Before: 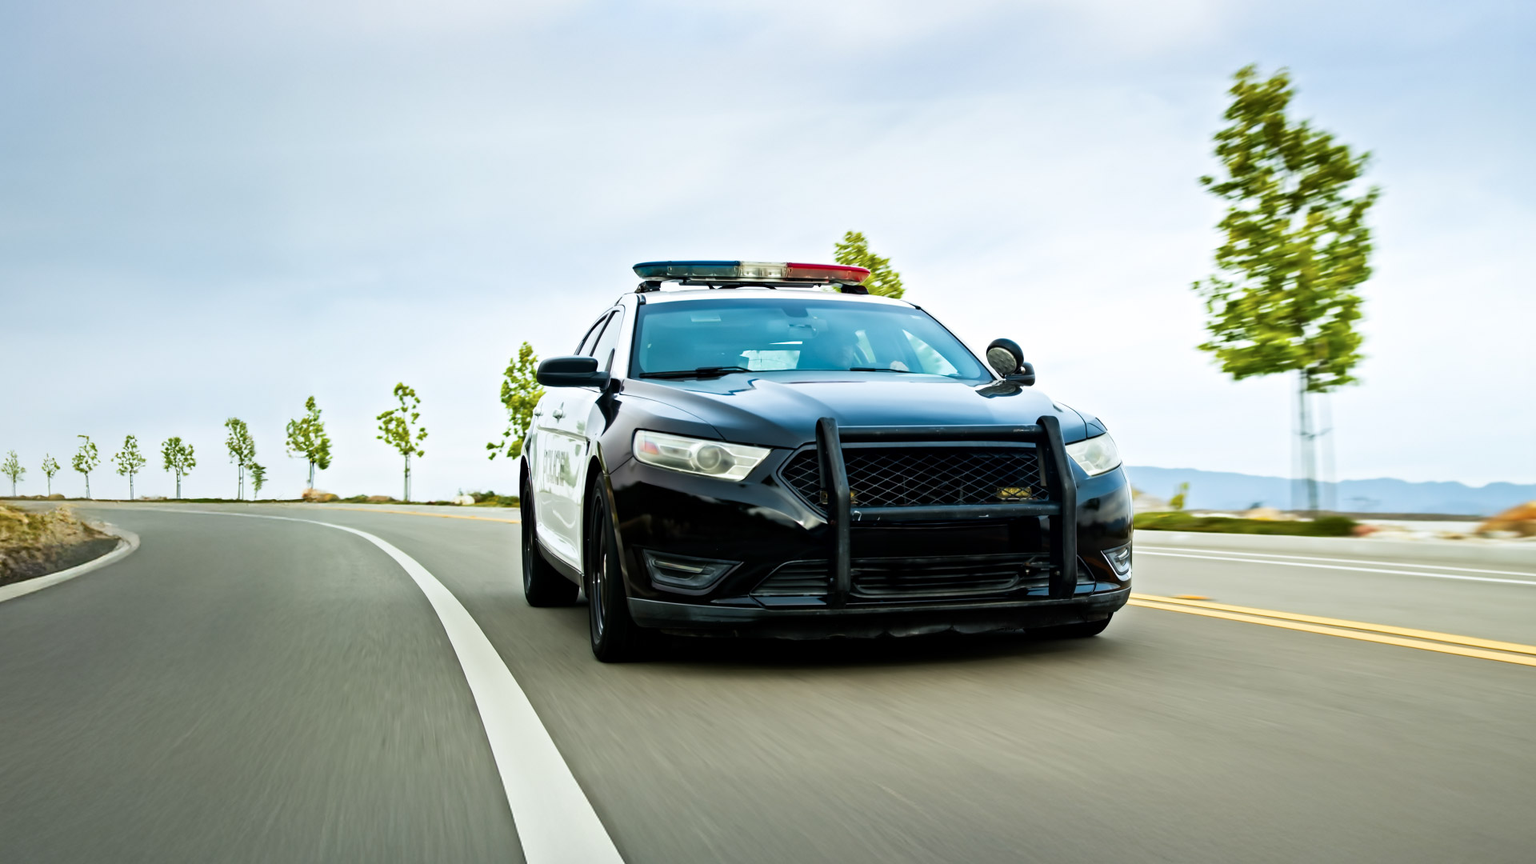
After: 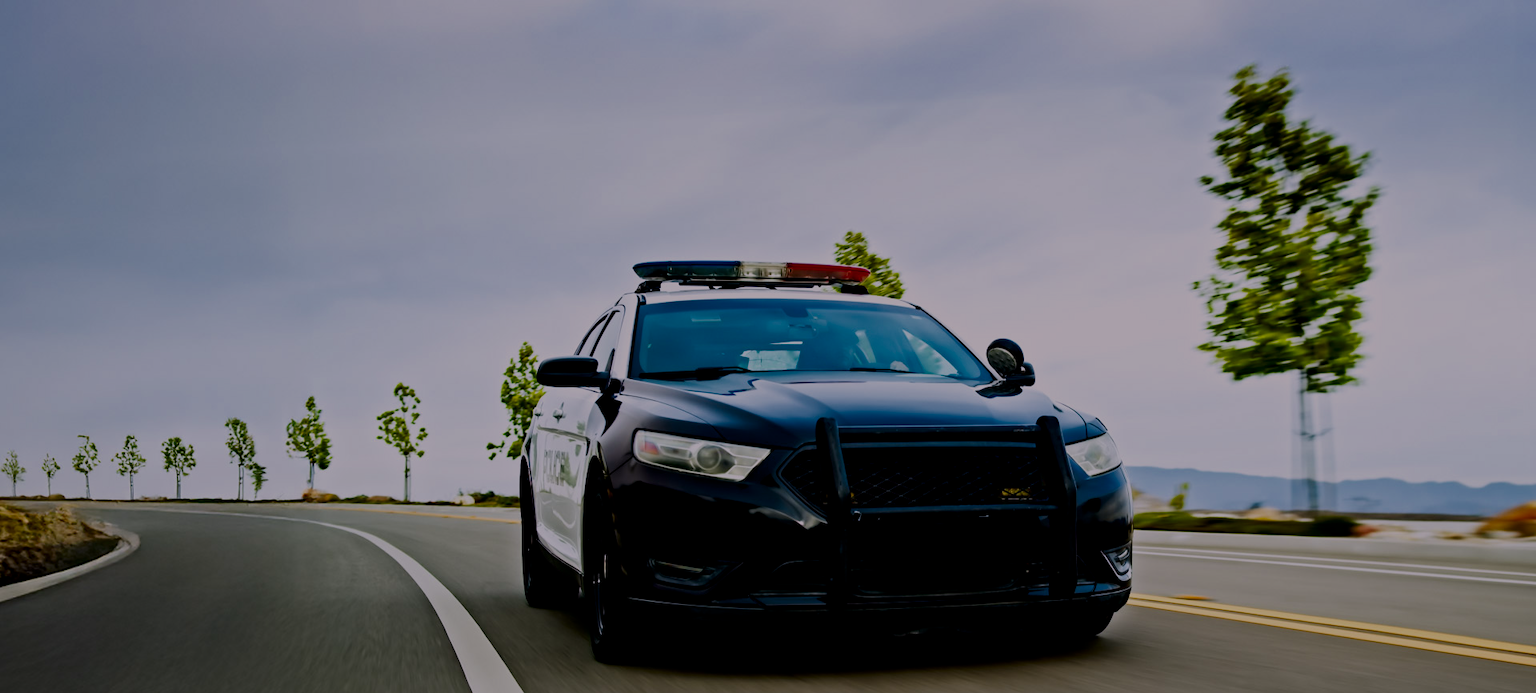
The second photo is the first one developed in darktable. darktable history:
exposure: black level correction 0.006, exposure -0.226 EV, compensate highlight preservation false
white balance: red 1.05, blue 1.072
crop: bottom 19.644%
filmic rgb: black relative exposure -4.58 EV, white relative exposure 4.8 EV, threshold 3 EV, hardness 2.36, latitude 36.07%, contrast 1.048, highlights saturation mix 1.32%, shadows ↔ highlights balance 1.25%, color science v4 (2020), enable highlight reconstruction true
color correction: highlights b* 3
contrast brightness saturation: brightness -0.52
